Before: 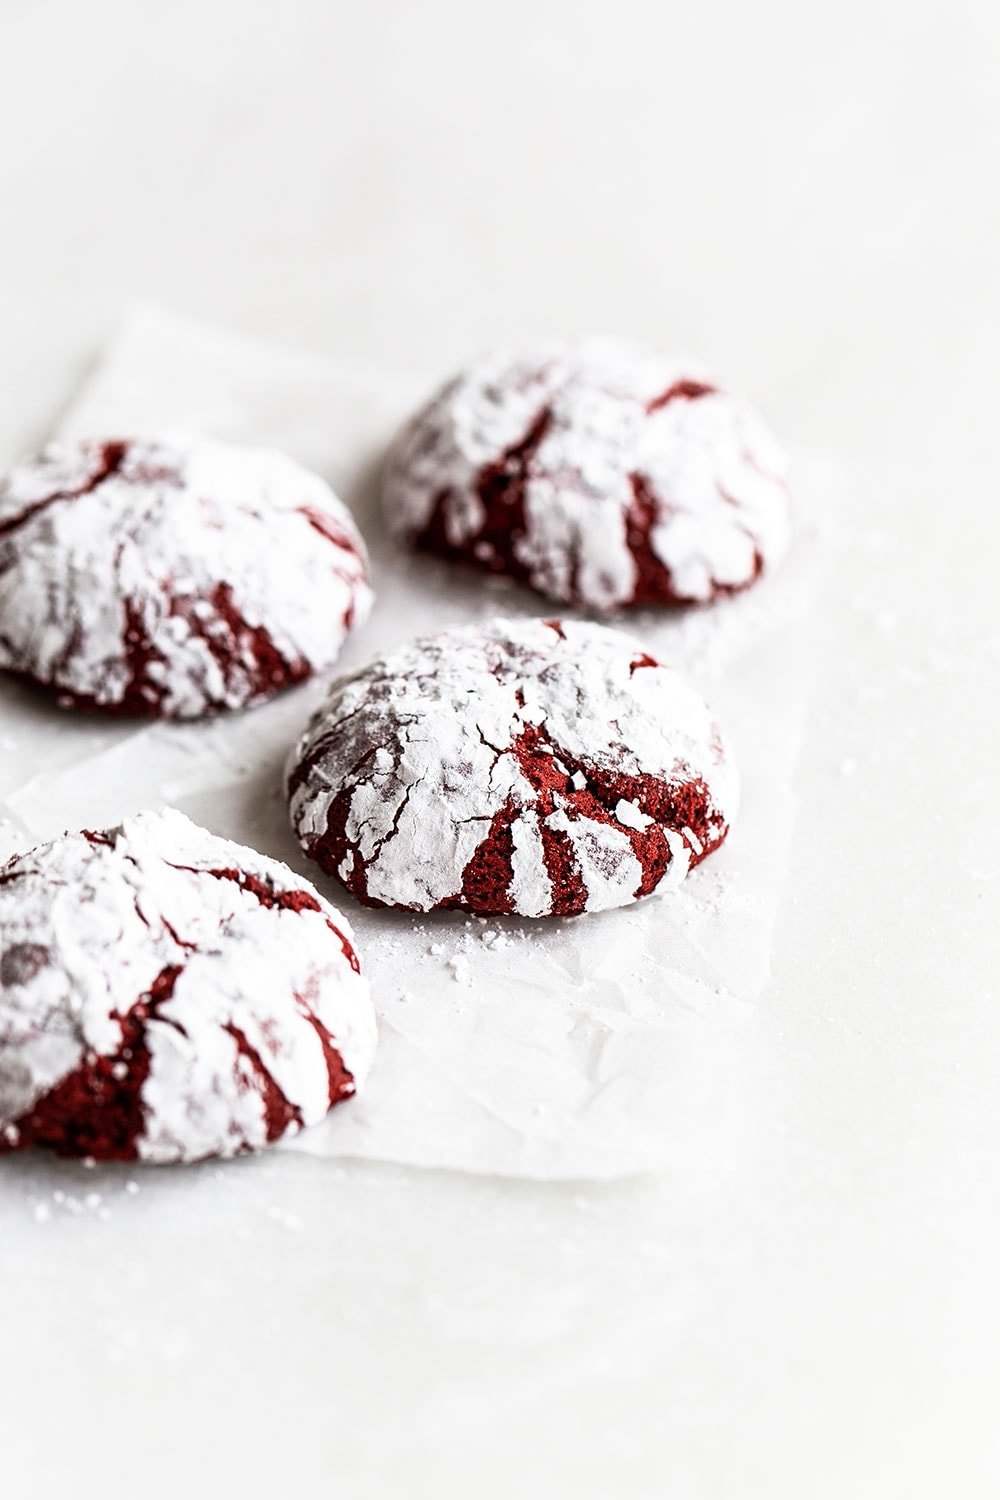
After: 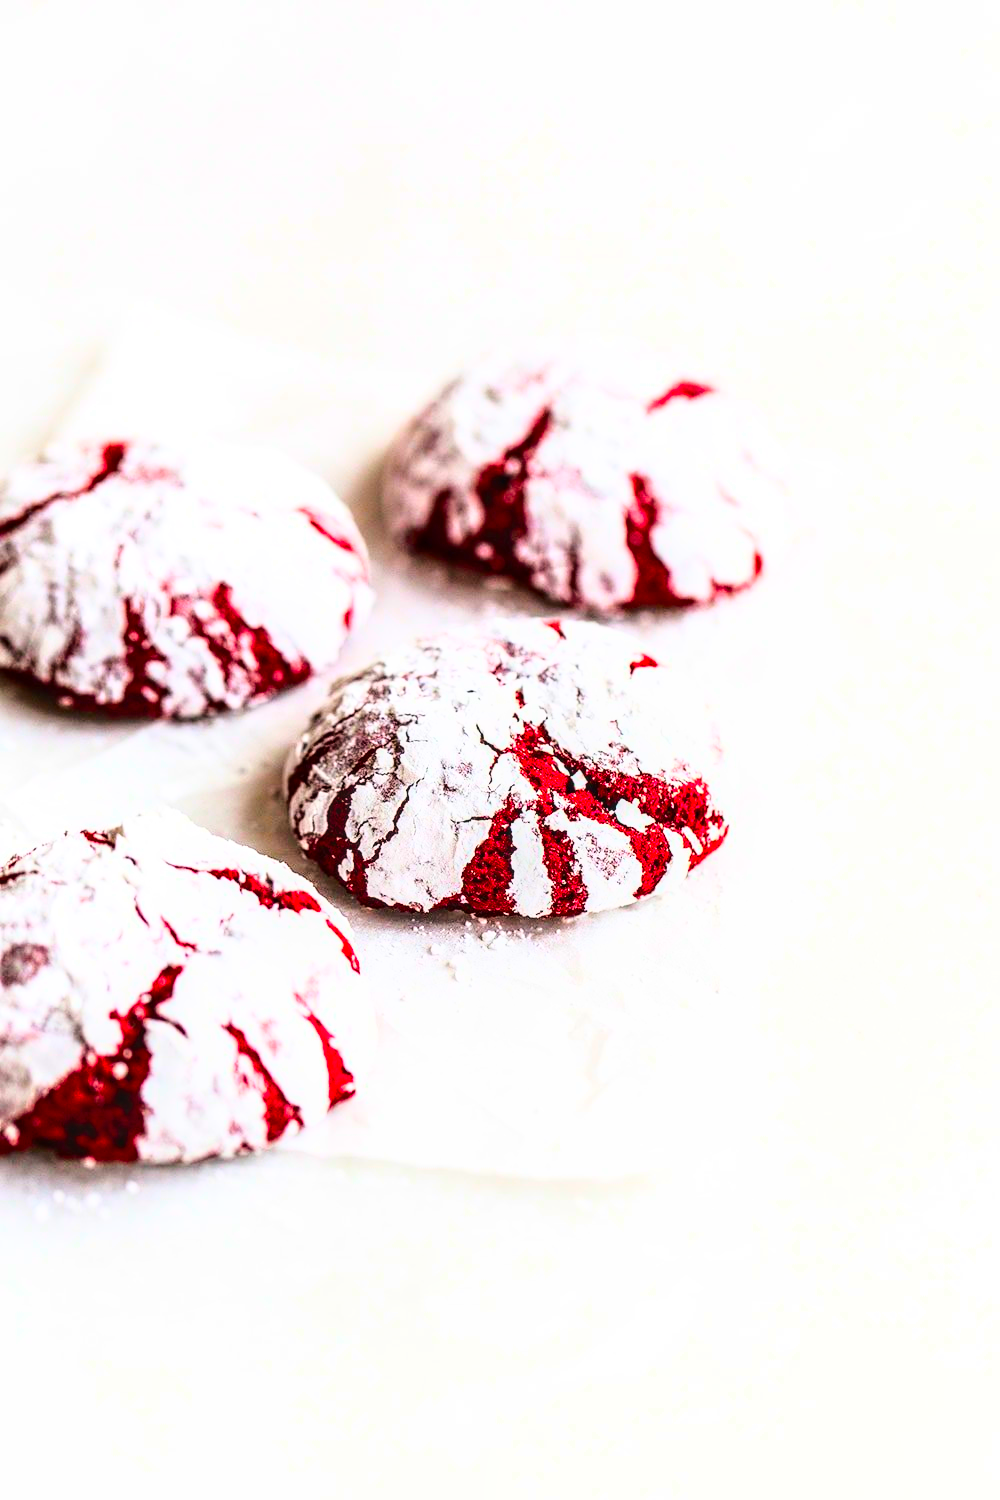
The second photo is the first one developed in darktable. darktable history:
tone equalizer: on, module defaults
exposure: compensate exposure bias true, compensate highlight preservation false
base curve: curves: ch0 [(0, 0) (0.032, 0.037) (0.105, 0.228) (0.435, 0.76) (0.856, 0.983) (1, 1)]
local contrast: detail 130%
color correction: saturation 2.15
